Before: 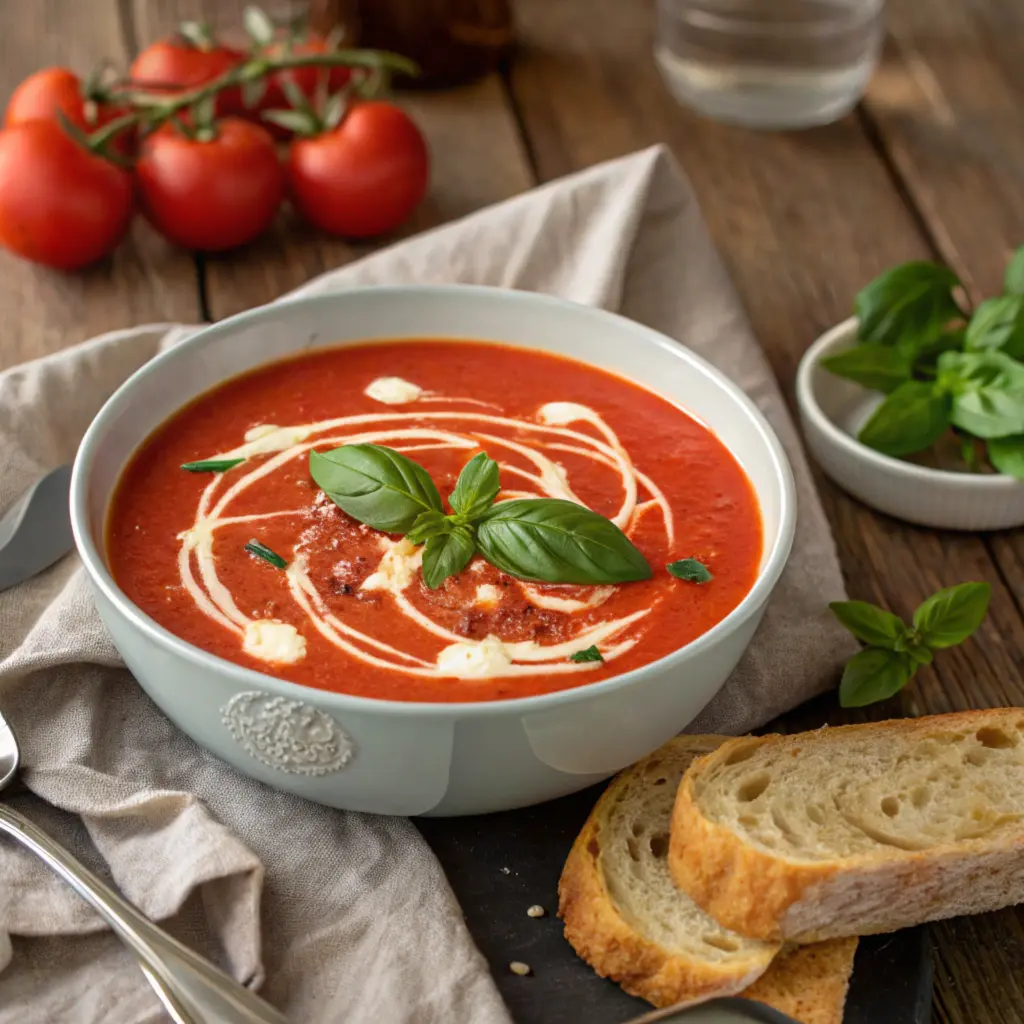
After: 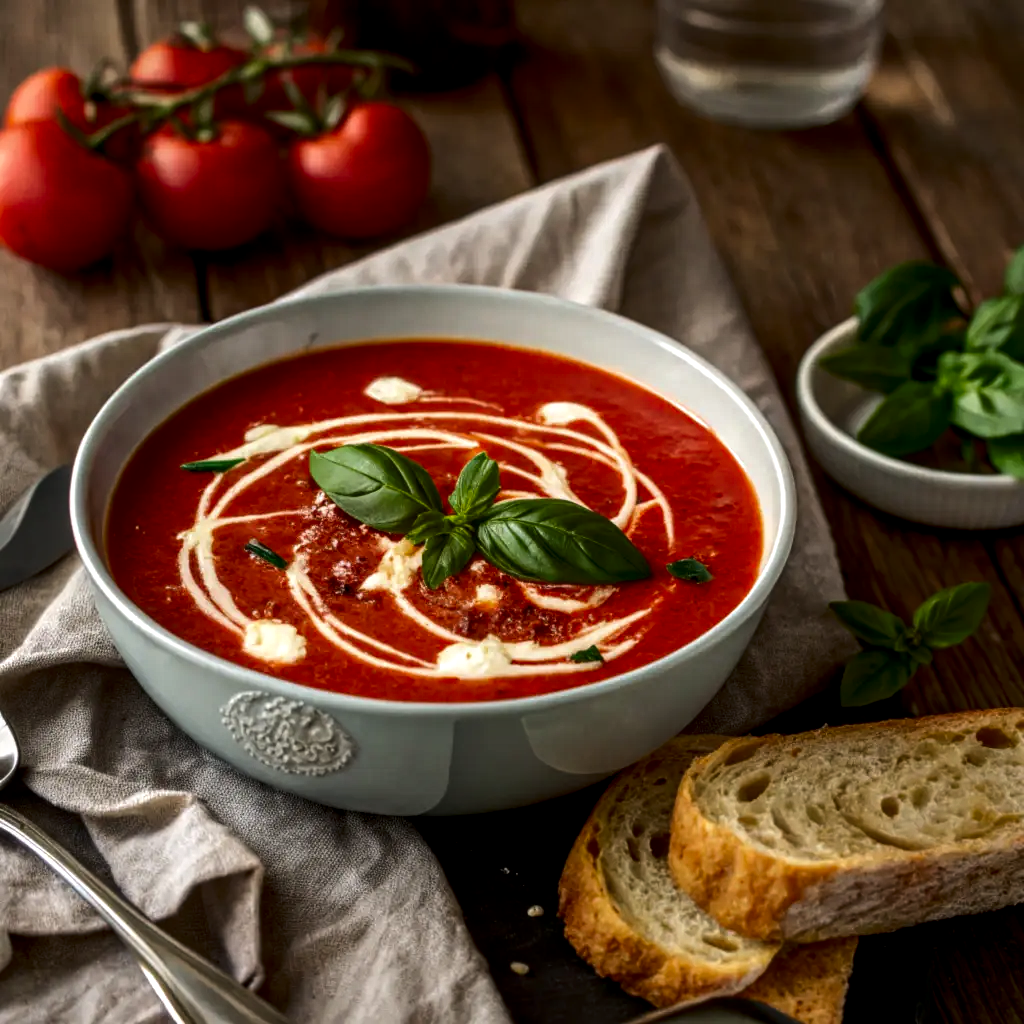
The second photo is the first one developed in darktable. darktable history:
tone equalizer: -8 EV -0.75 EV, -7 EV -0.7 EV, -6 EV -0.6 EV, -5 EV -0.4 EV, -3 EV 0.4 EV, -2 EV 0.6 EV, -1 EV 0.7 EV, +0 EV 0.75 EV, edges refinement/feathering 500, mask exposure compensation -1.57 EV, preserve details no
contrast brightness saturation: brightness -0.2, saturation 0.08
exposure: exposure -0.492 EV, compensate highlight preservation false
local contrast: detail 130%
